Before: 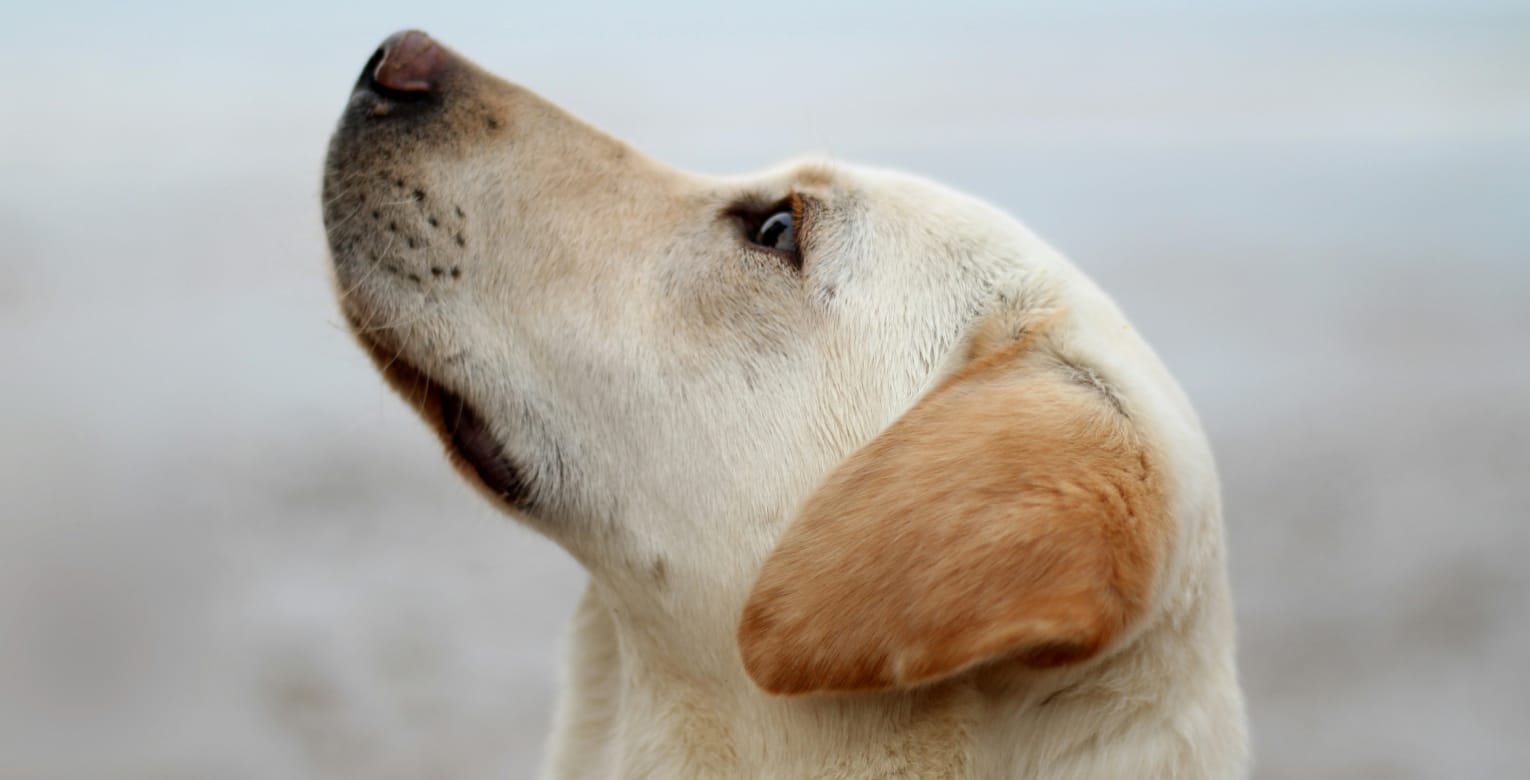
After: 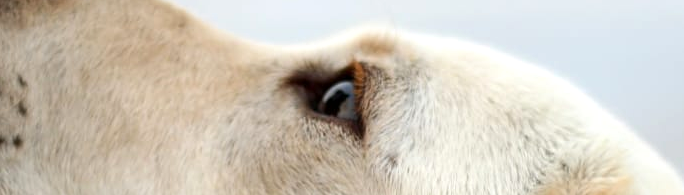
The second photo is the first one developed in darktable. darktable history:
crop: left 28.64%, top 16.832%, right 26.637%, bottom 58.055%
exposure: exposure 0.3 EV, compensate highlight preservation false
